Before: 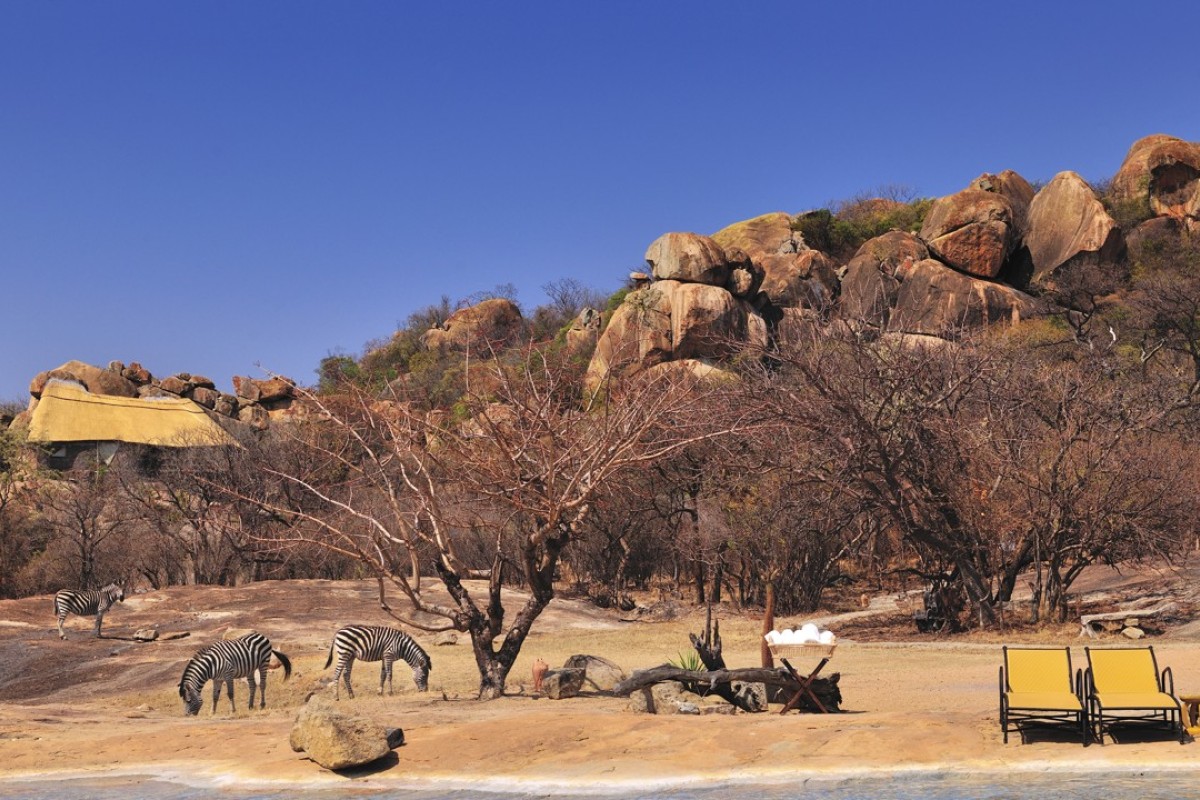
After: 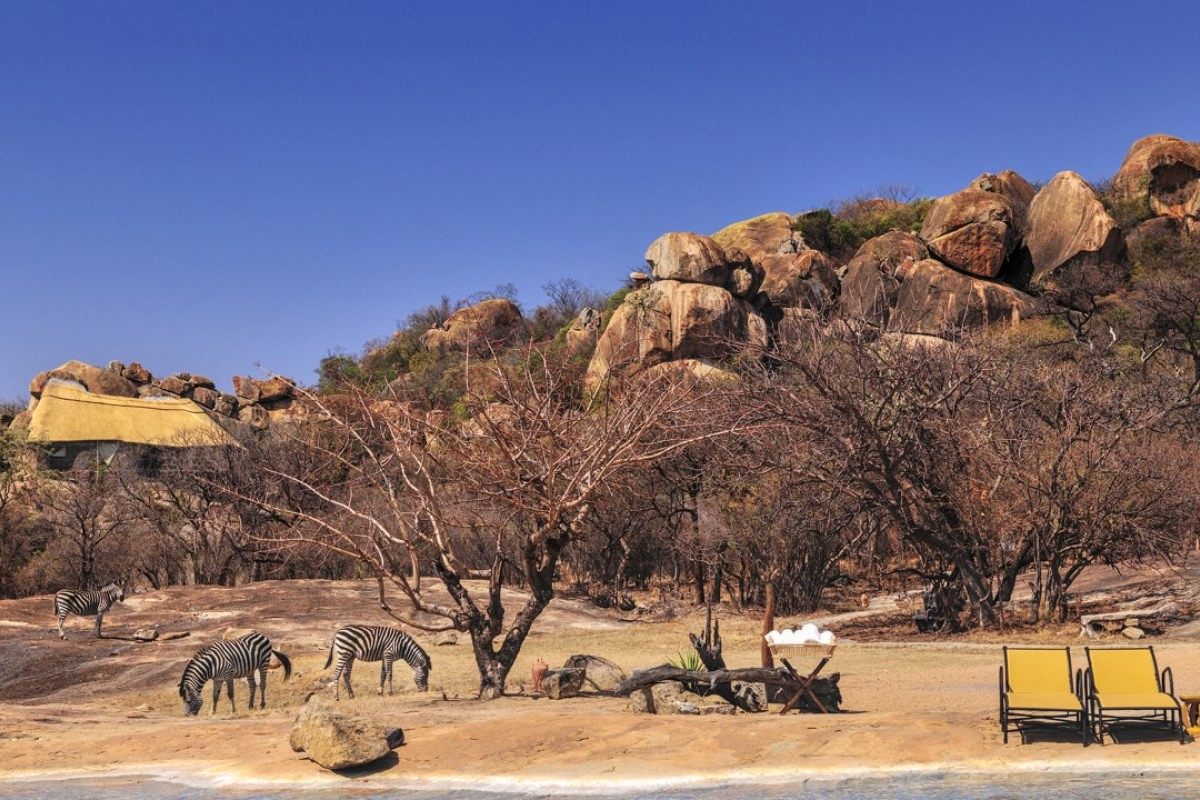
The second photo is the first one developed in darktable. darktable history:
local contrast: highlights 4%, shadows 6%, detail 133%
shadows and highlights: shadows -22.75, highlights 45.1, highlights color adjustment 33.09%, soften with gaussian
